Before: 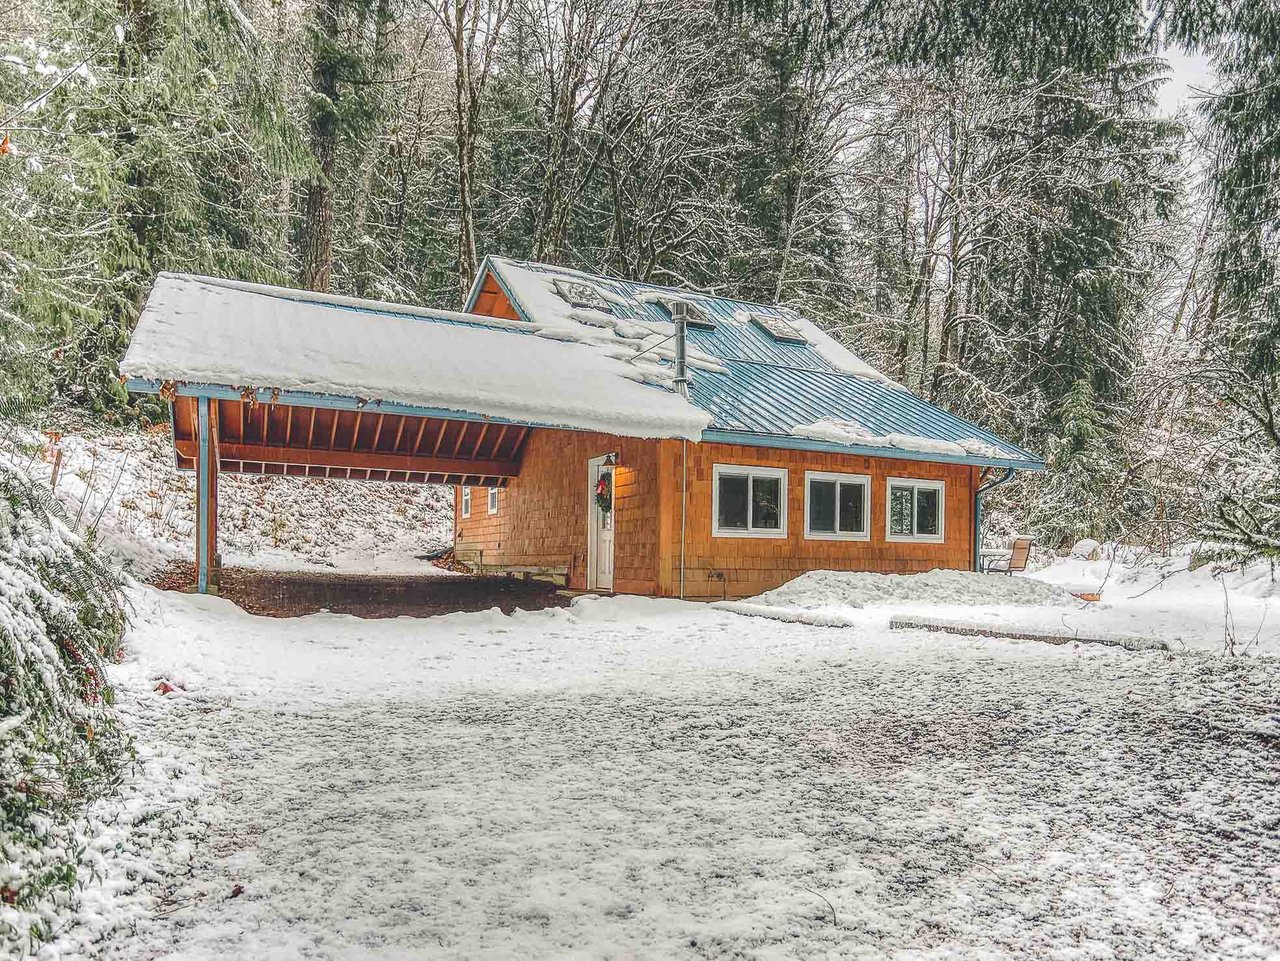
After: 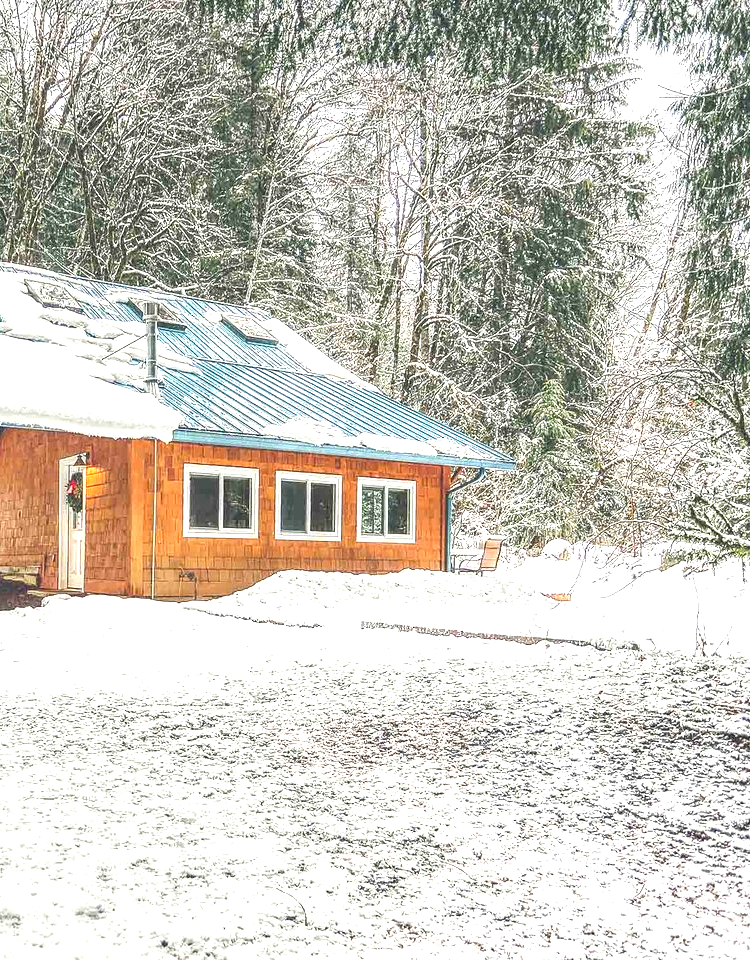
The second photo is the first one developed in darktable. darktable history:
crop: left 41.374%
tone equalizer: edges refinement/feathering 500, mask exposure compensation -1.57 EV, preserve details no
exposure: exposure 1.157 EV, compensate highlight preservation false
